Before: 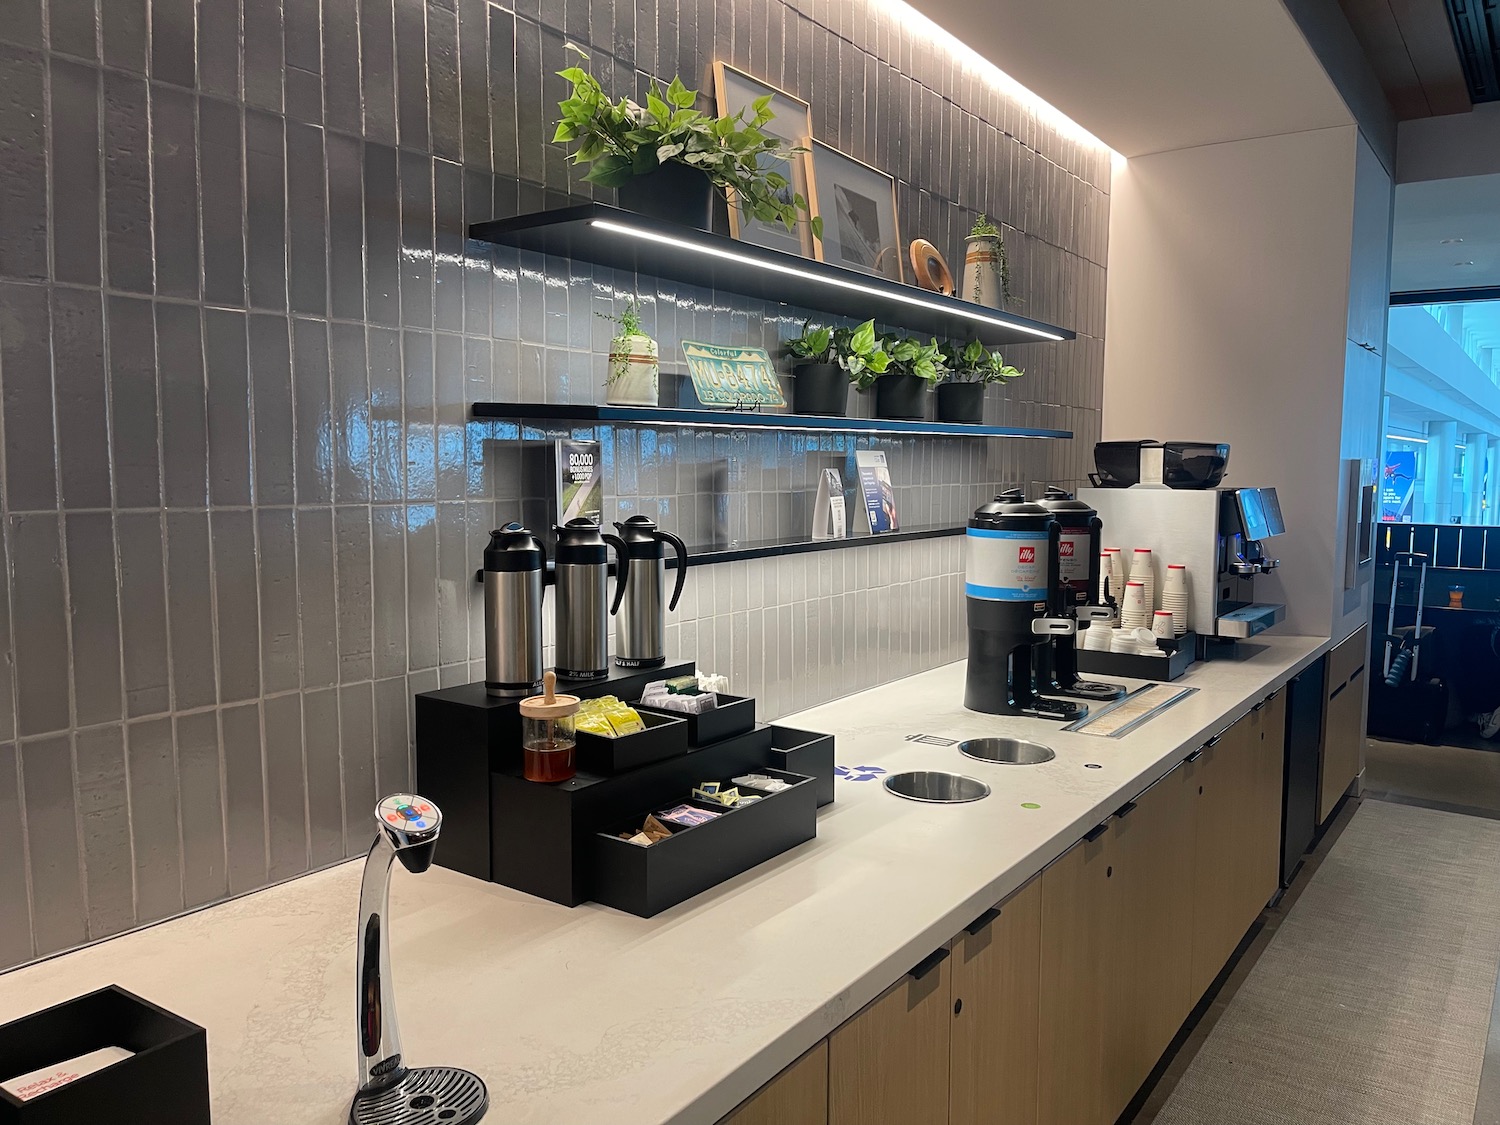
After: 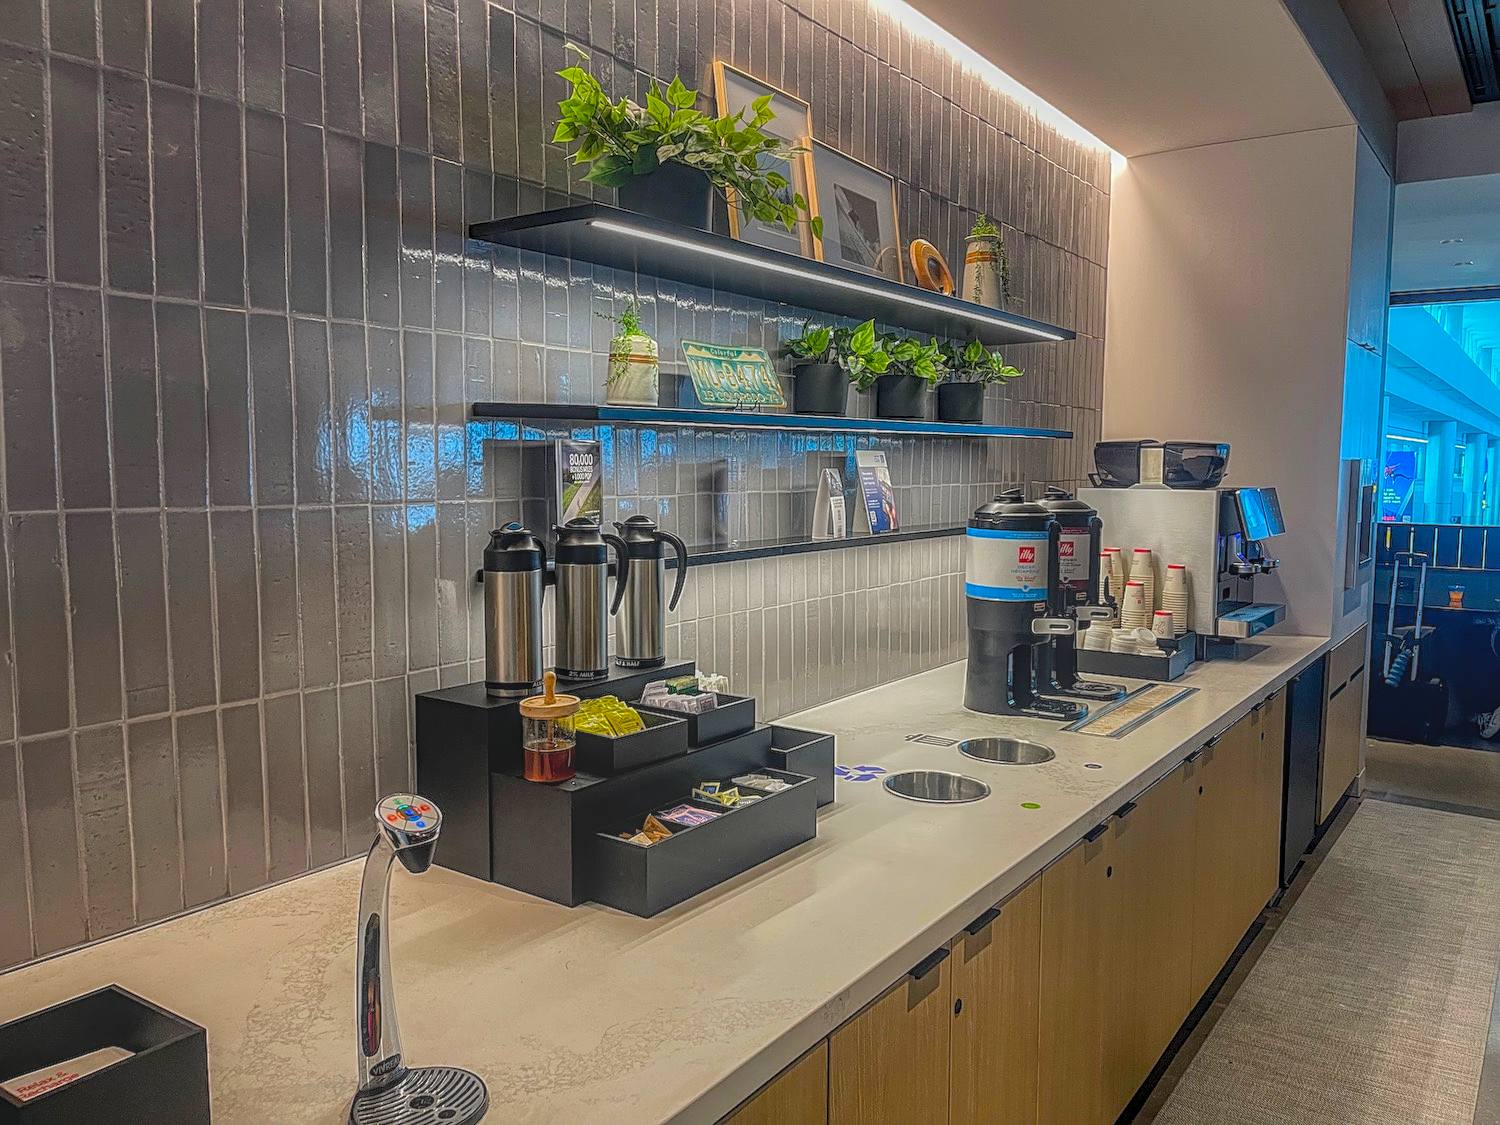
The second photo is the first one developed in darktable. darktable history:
color balance rgb: linear chroma grading › global chroma 15.313%, perceptual saturation grading › global saturation 30.354%, global vibrance -17.349%, contrast -5.779%
sharpen: on, module defaults
local contrast: highlights 20%, shadows 25%, detail 201%, midtone range 0.2
exposure: compensate highlight preservation false
